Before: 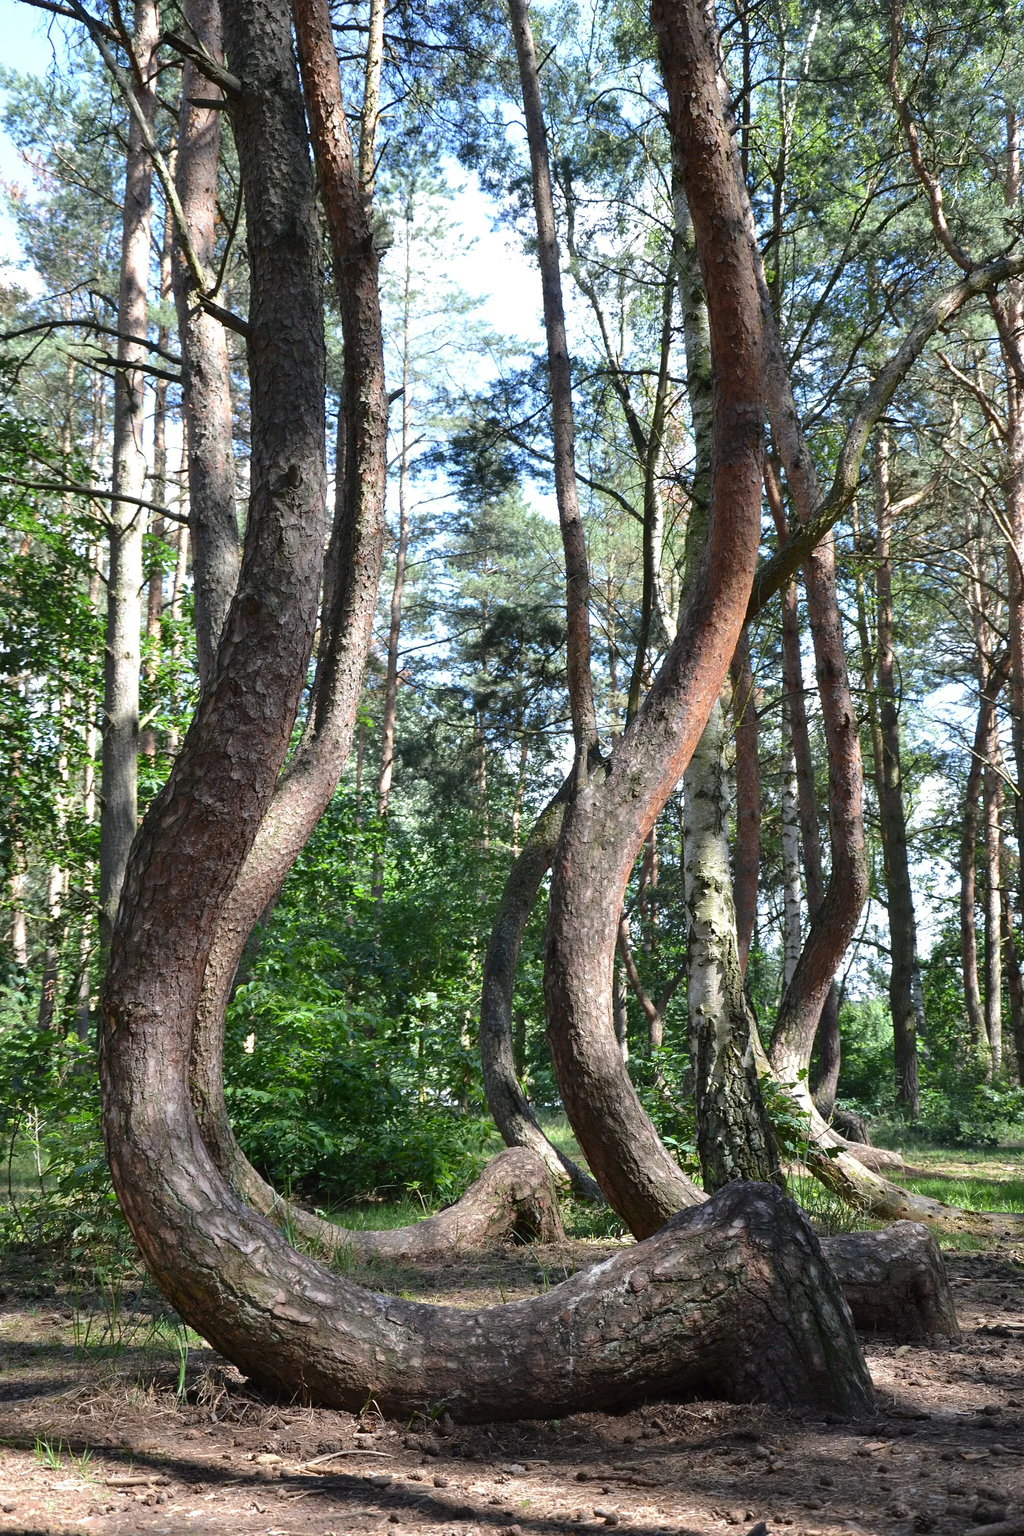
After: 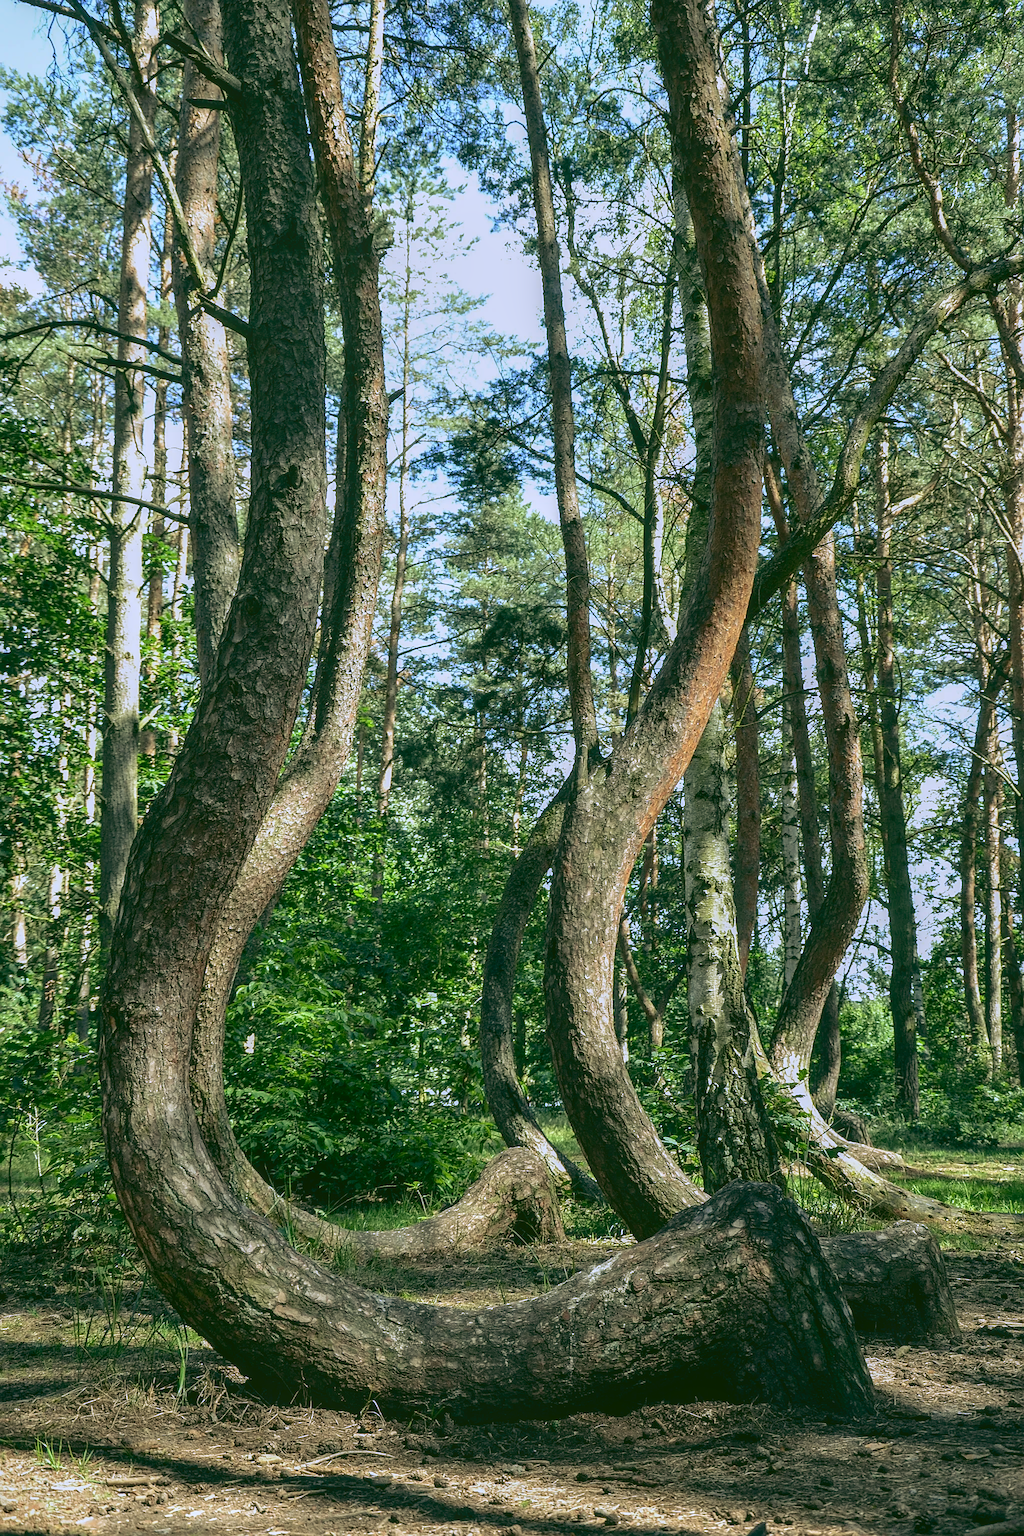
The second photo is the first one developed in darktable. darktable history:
sharpen: on, module defaults
local contrast: highlights 0%, shadows 0%, detail 133%
rgb curve: curves: ch0 [(0.123, 0.061) (0.995, 0.887)]; ch1 [(0.06, 0.116) (1, 0.906)]; ch2 [(0, 0) (0.824, 0.69) (1, 1)], mode RGB, independent channels, compensate middle gray true
